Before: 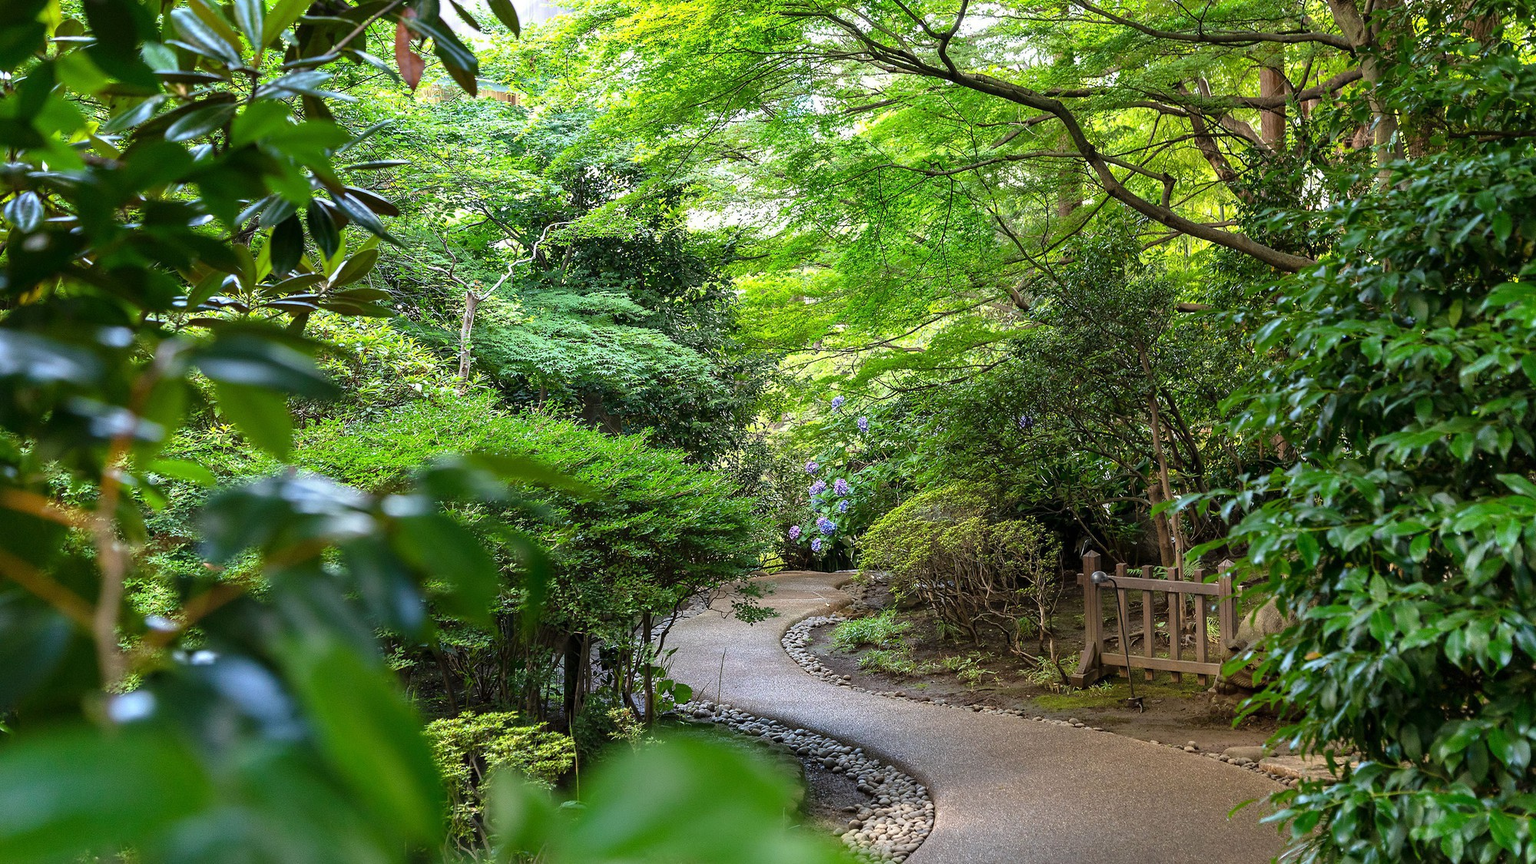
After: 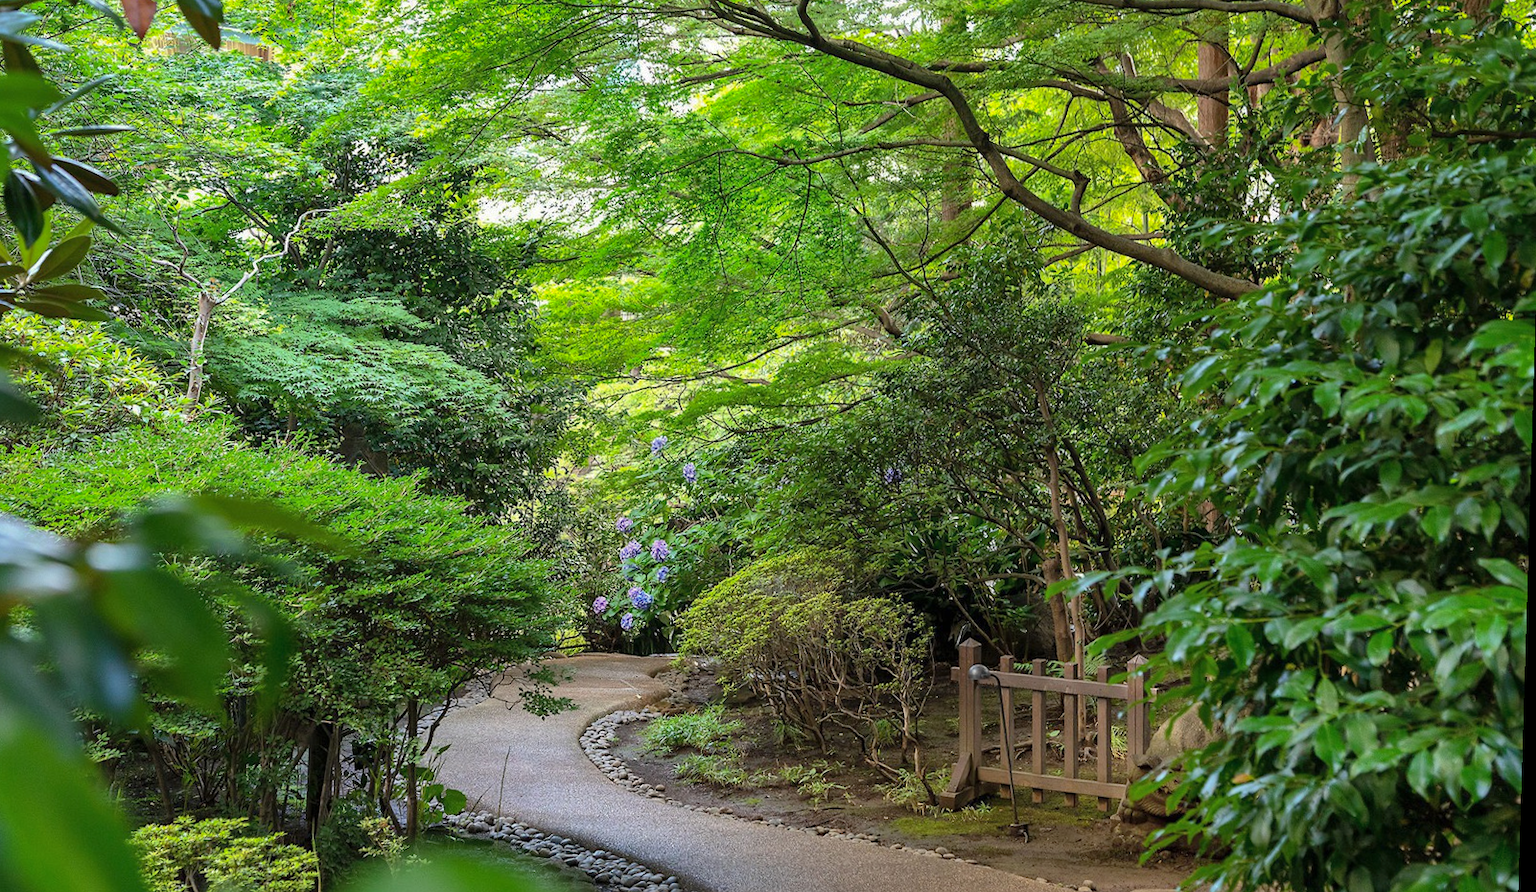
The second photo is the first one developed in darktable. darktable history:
crop and rotate: left 20.74%, top 7.912%, right 0.375%, bottom 13.378%
shadows and highlights: shadows 40, highlights -60
rotate and perspective: rotation 1.72°, automatic cropping off
